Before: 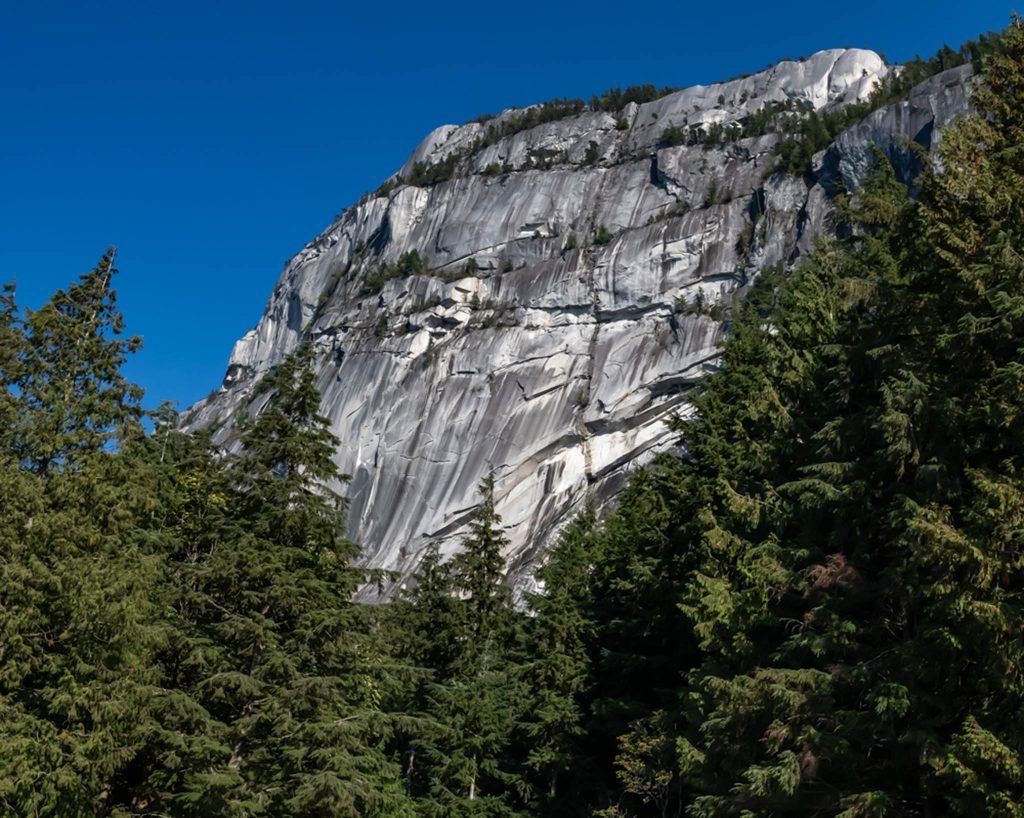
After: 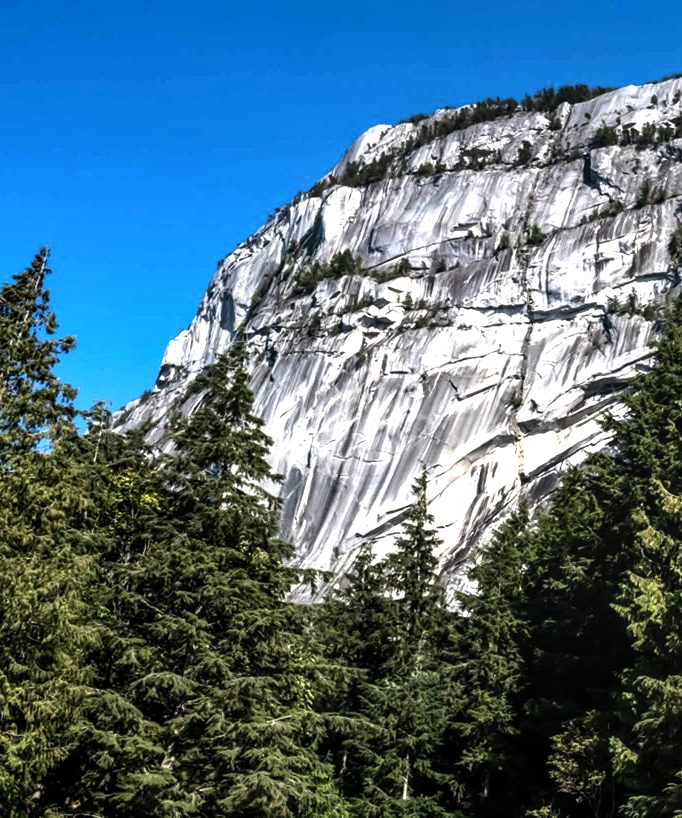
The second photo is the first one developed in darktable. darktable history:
local contrast: on, module defaults
exposure: black level correction 0, exposure 0.5 EV, compensate highlight preservation false
tone equalizer: -8 EV -1.08 EV, -7 EV -1.01 EV, -6 EV -0.867 EV, -5 EV -0.578 EV, -3 EV 0.578 EV, -2 EV 0.867 EV, -1 EV 1.01 EV, +0 EV 1.08 EV, edges refinement/feathering 500, mask exposure compensation -1.57 EV, preserve details no
crop and rotate: left 6.617%, right 26.717%
